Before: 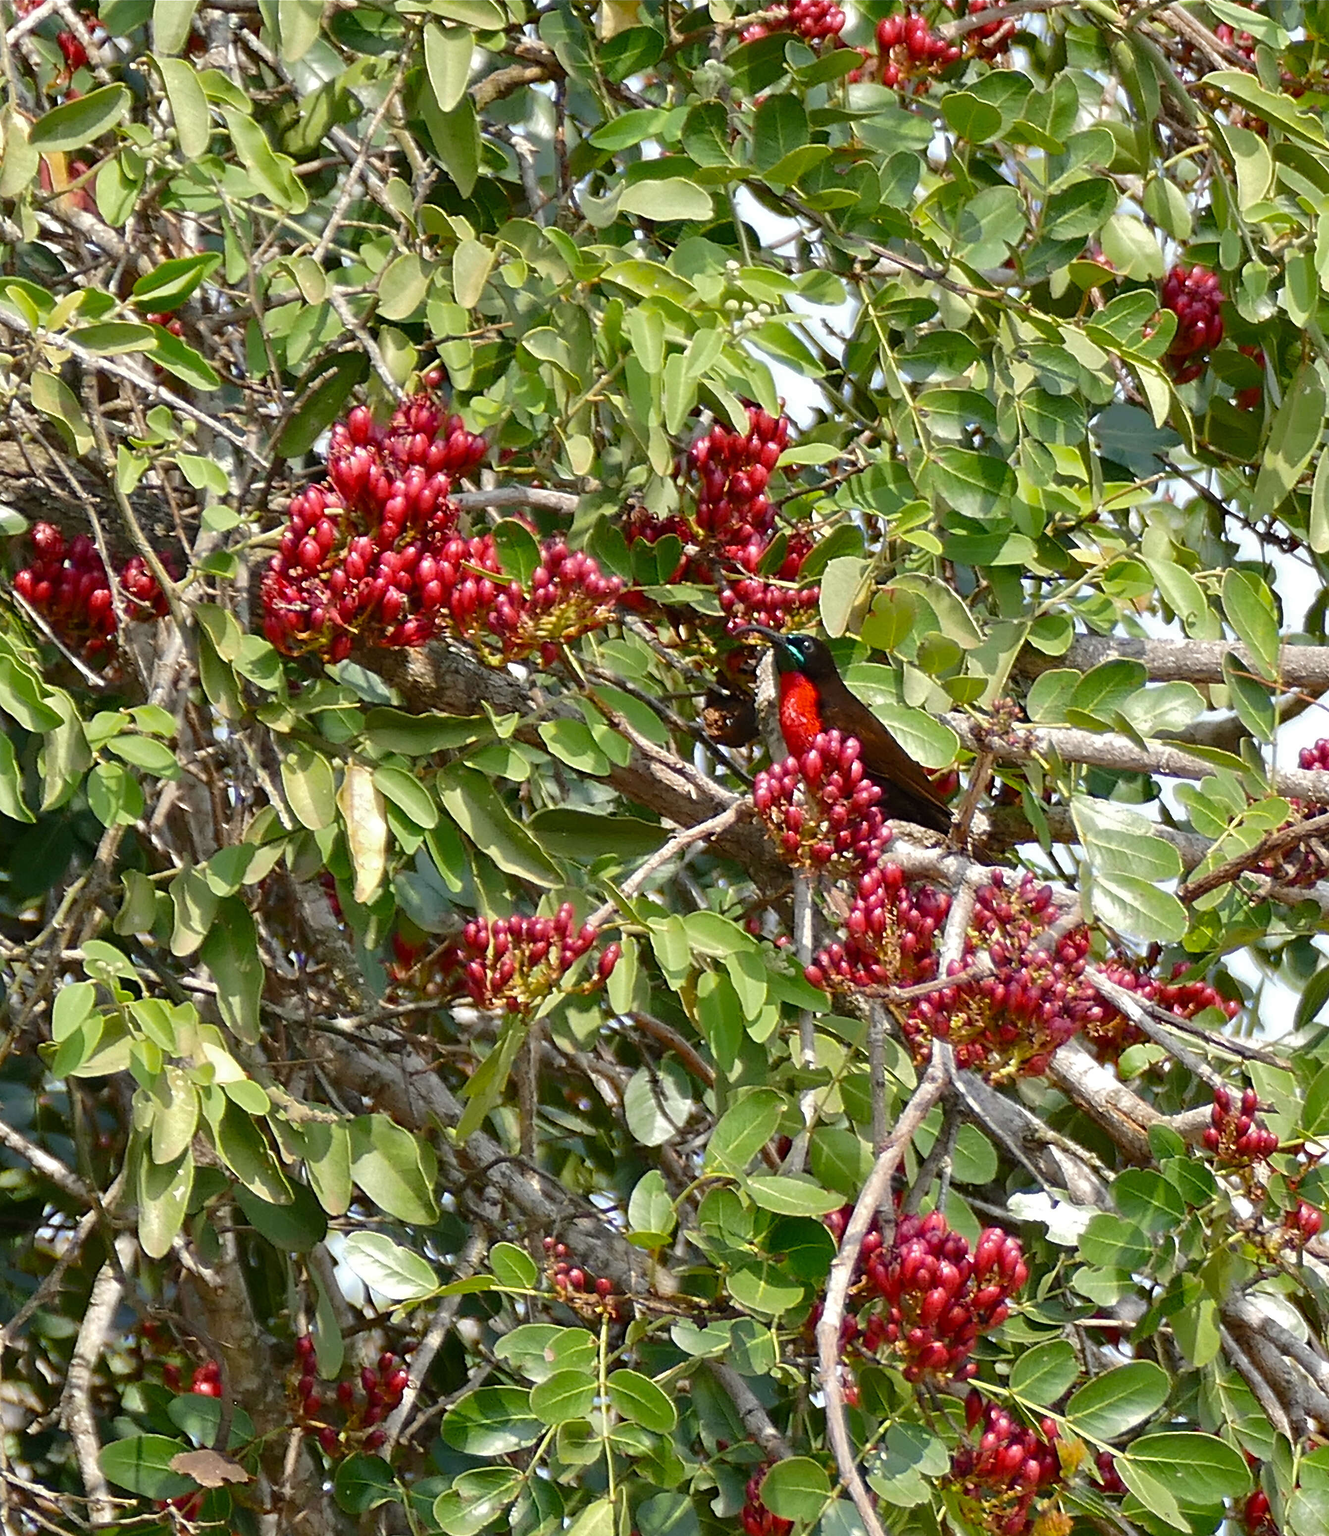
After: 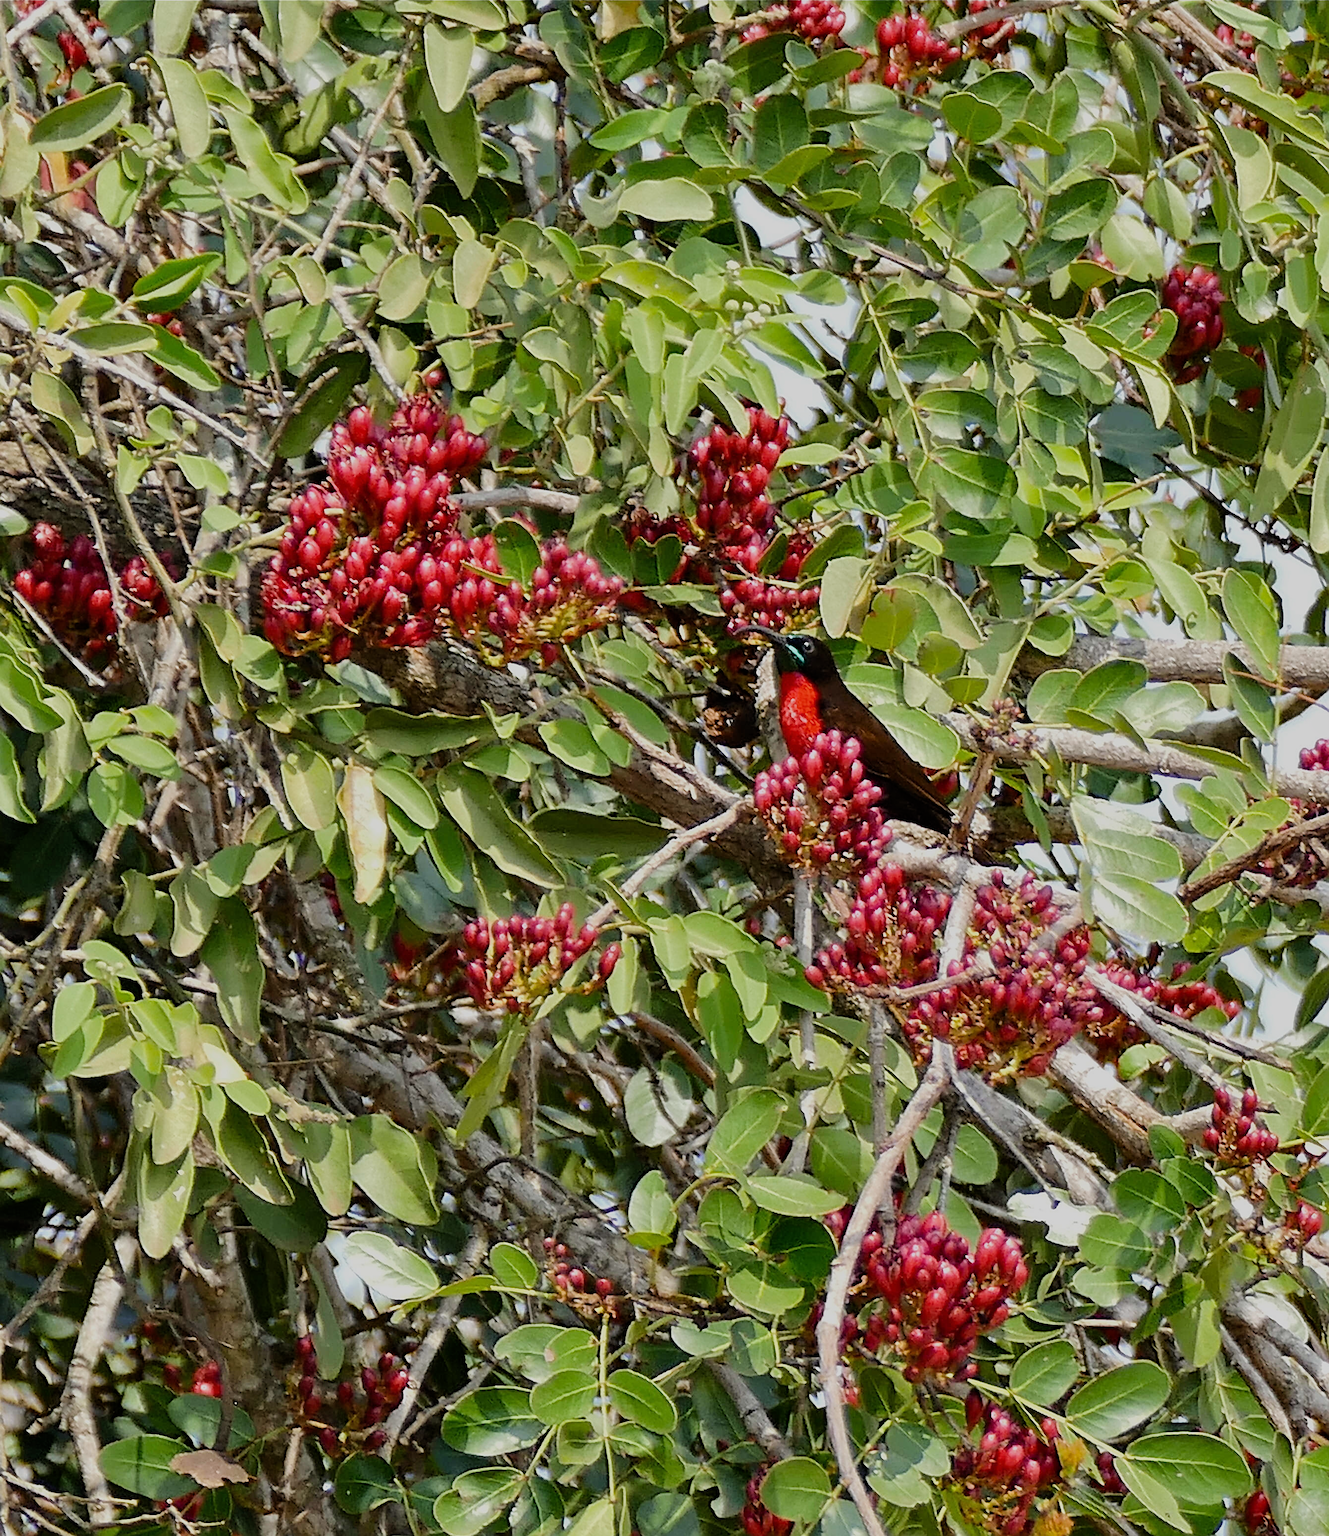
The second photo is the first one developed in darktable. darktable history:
filmic rgb: black relative exposure -8.54 EV, white relative exposure 5.52 EV, hardness 3.39, contrast 1.016
sharpen: on, module defaults
shadows and highlights: shadows 20.91, highlights -35.45, soften with gaussian
